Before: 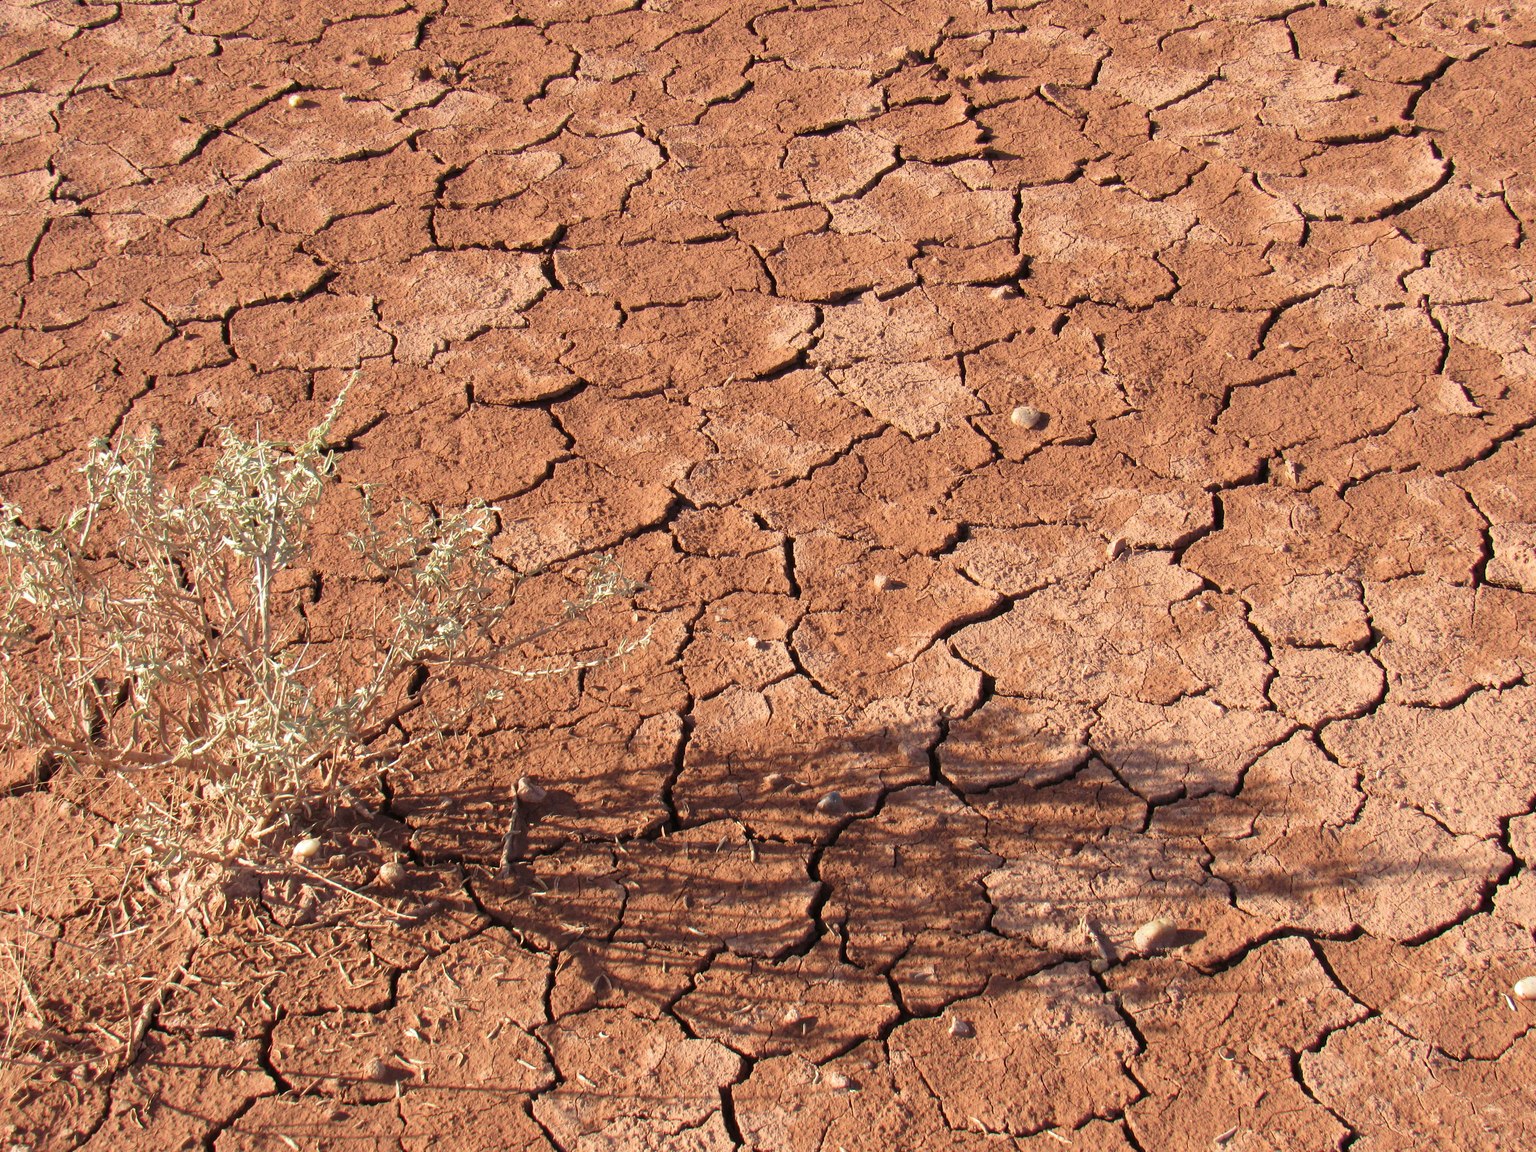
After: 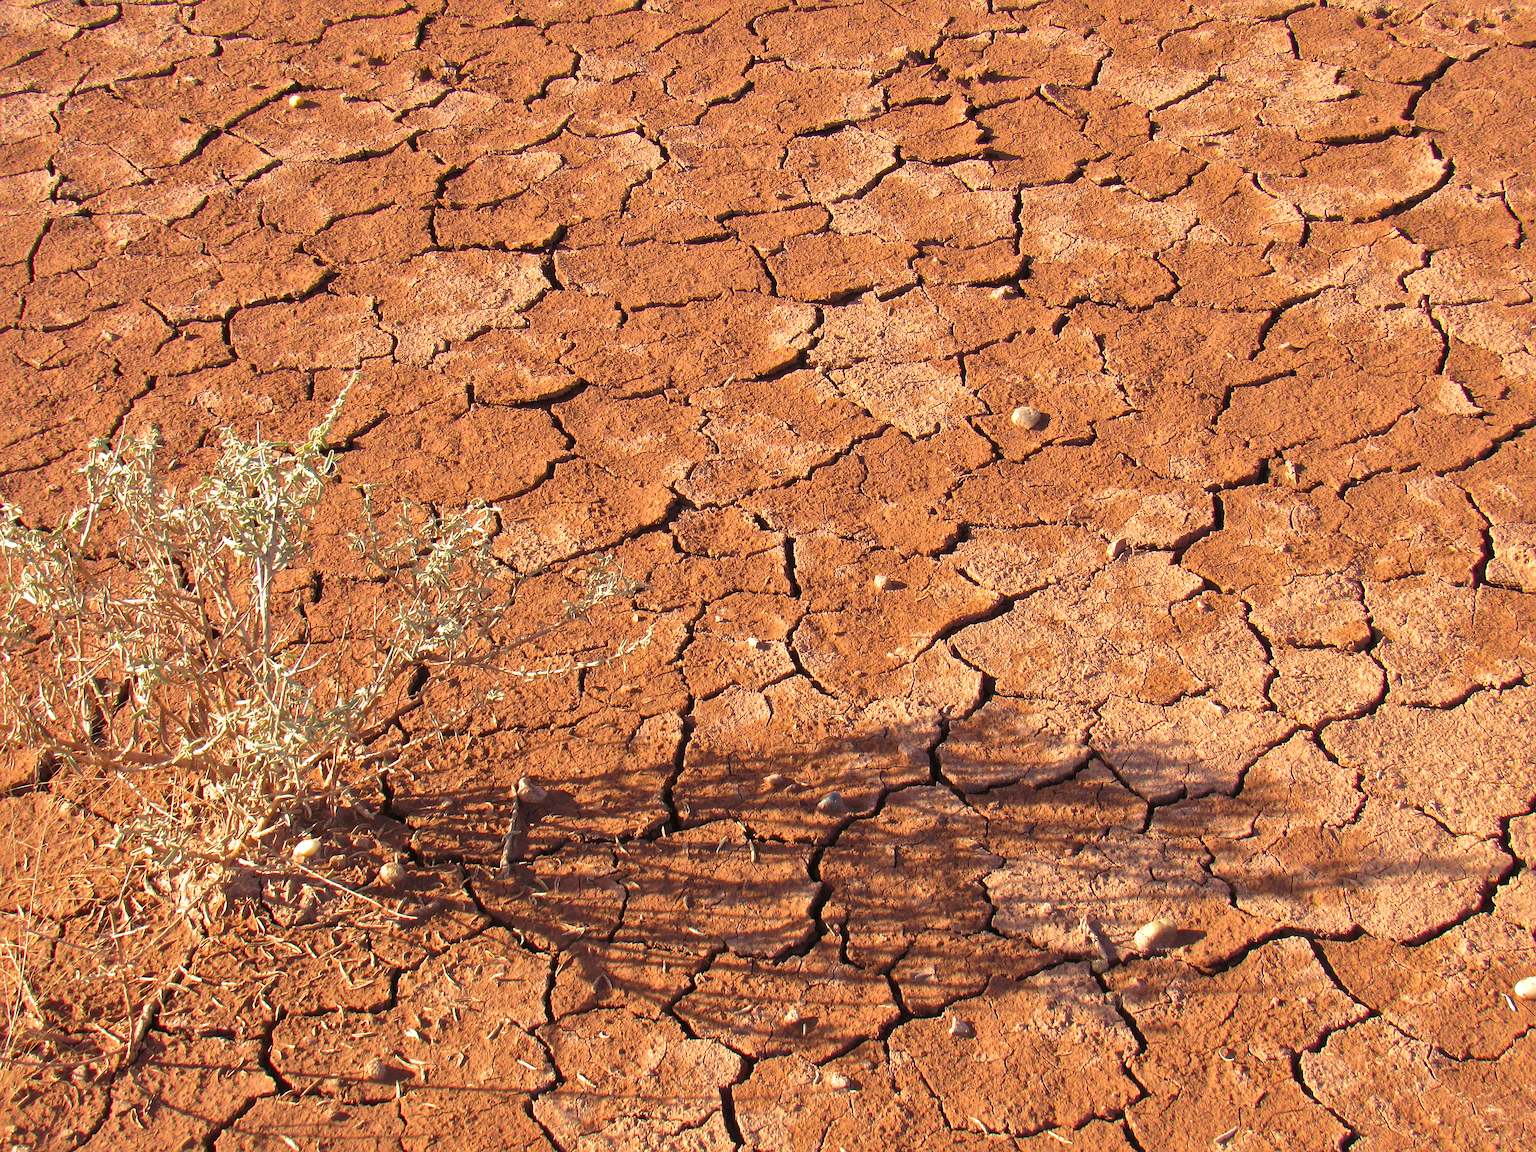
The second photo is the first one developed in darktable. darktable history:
color balance rgb: perceptual saturation grading › global saturation 19.767%, perceptual brilliance grading › highlights 11.437%
sharpen: on, module defaults
shadows and highlights: shadows 40.06, highlights -59.81
